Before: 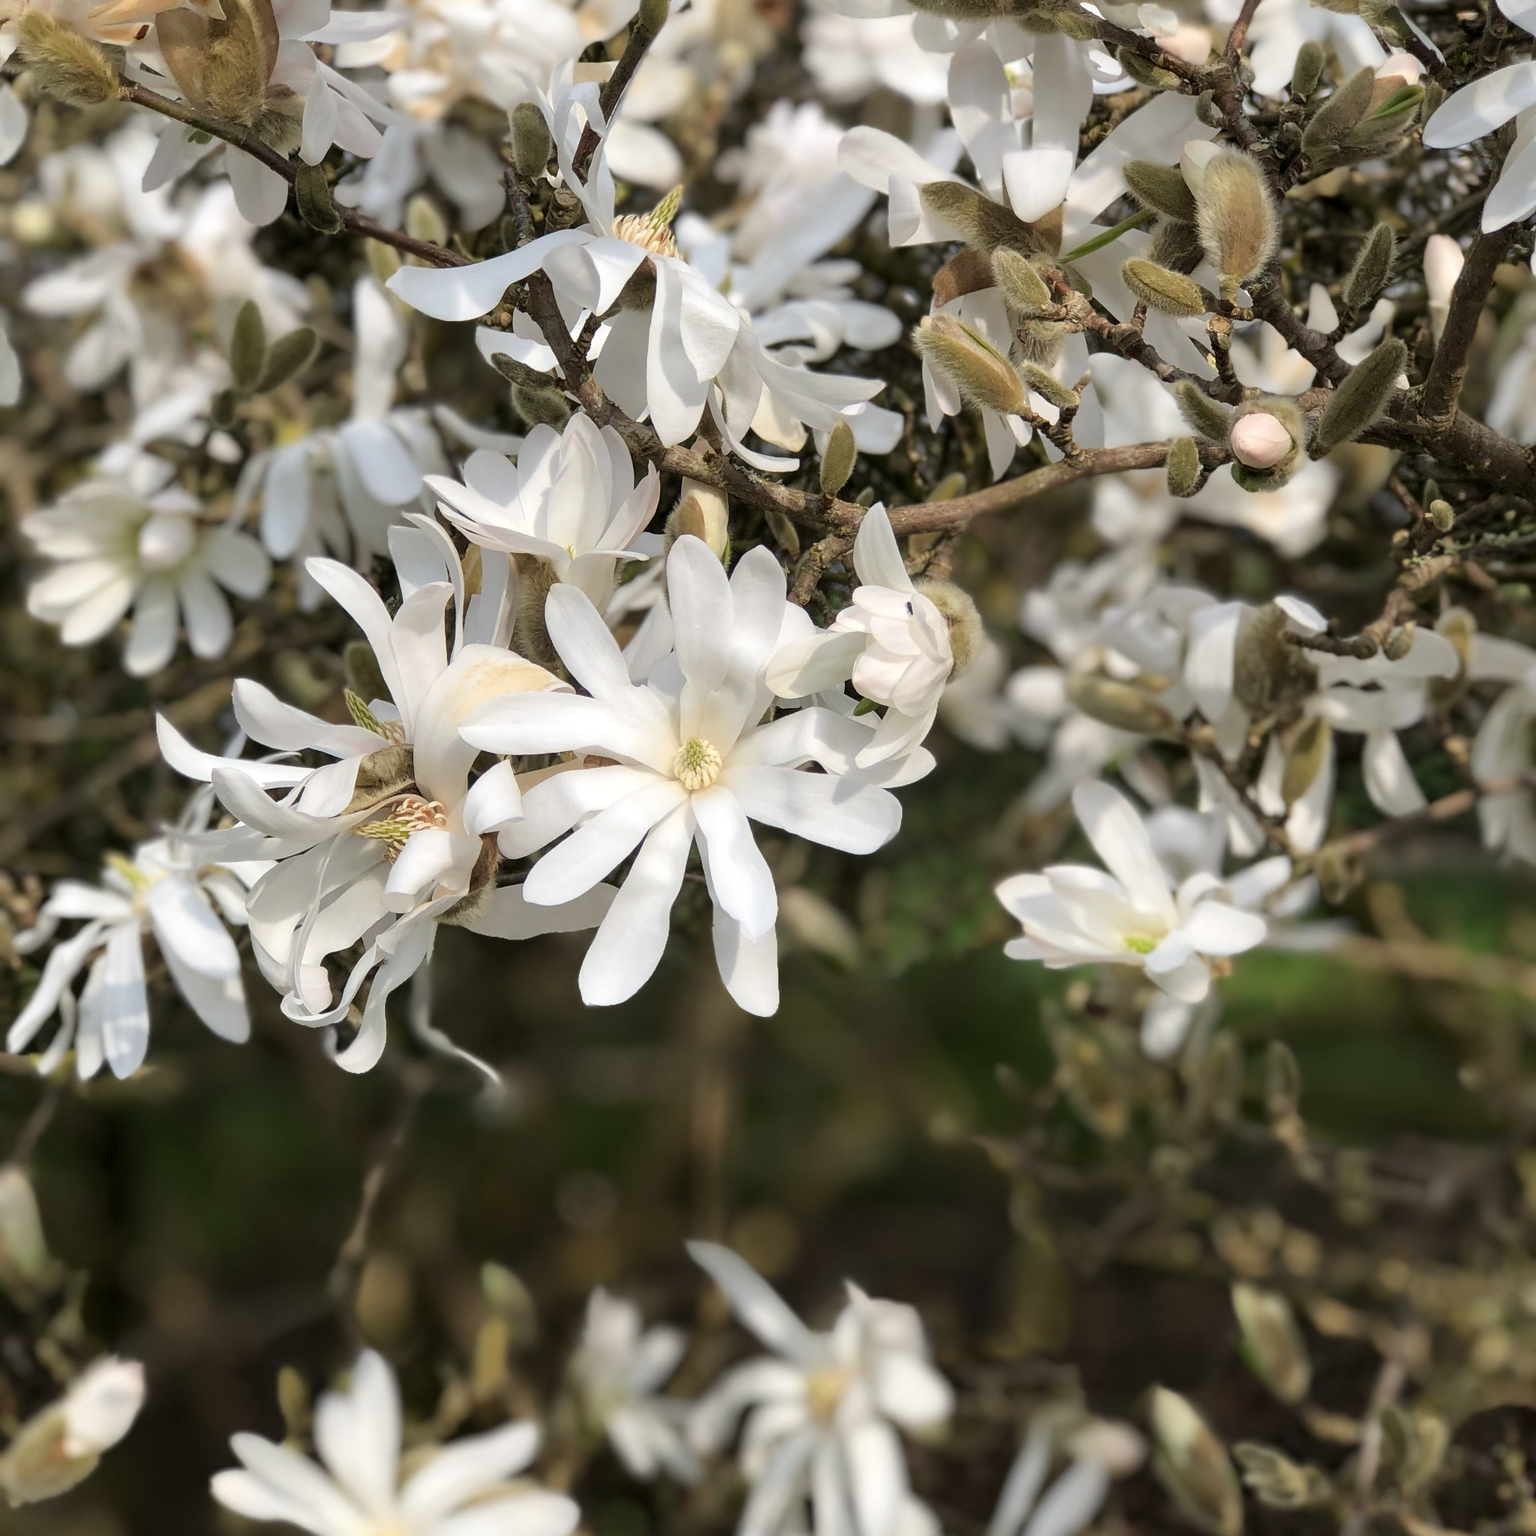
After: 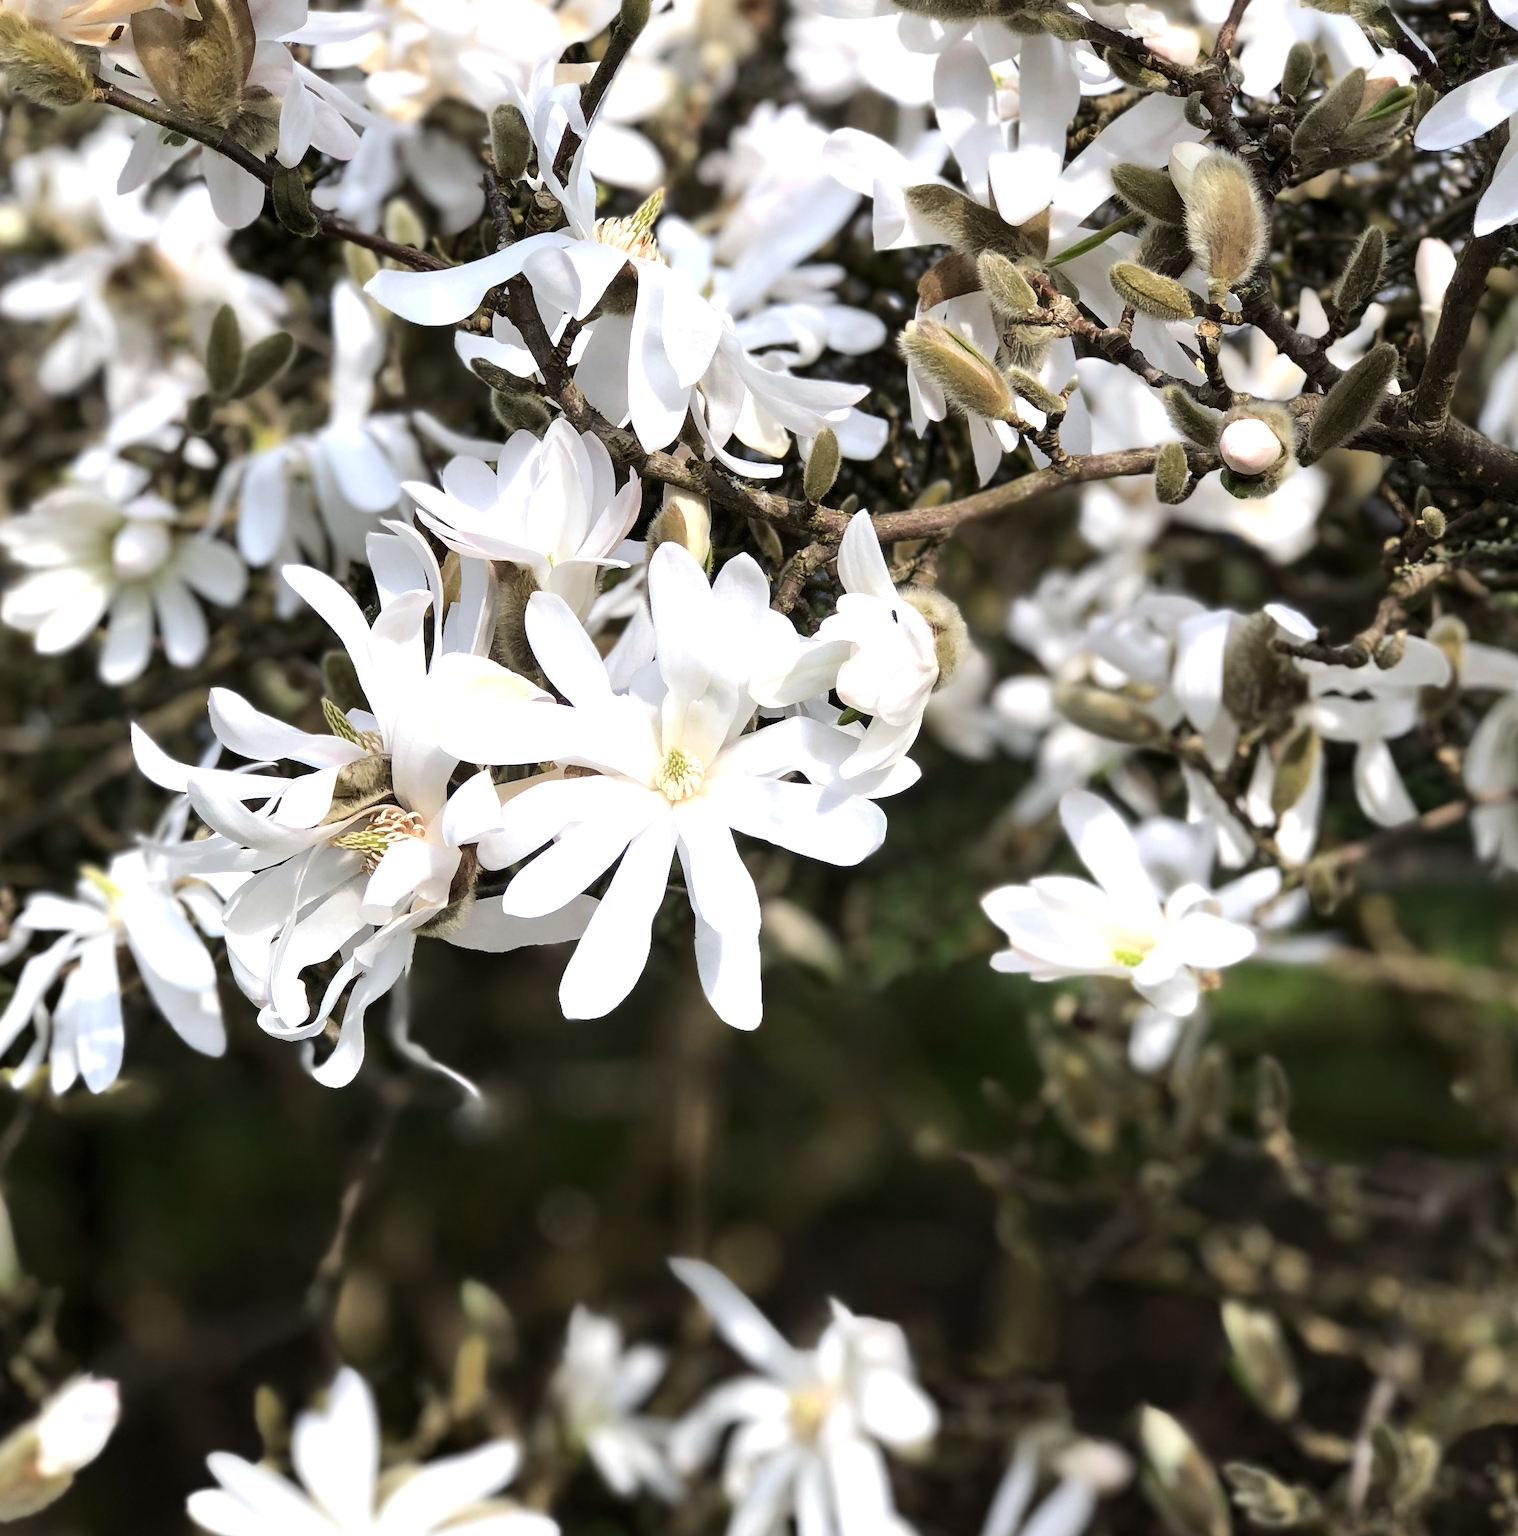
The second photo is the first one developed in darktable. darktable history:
white balance: red 0.984, blue 1.059
crop and rotate: left 1.774%, right 0.633%, bottom 1.28%
tone equalizer: -8 EV -0.75 EV, -7 EV -0.7 EV, -6 EV -0.6 EV, -5 EV -0.4 EV, -3 EV 0.4 EV, -2 EV 0.6 EV, -1 EV 0.7 EV, +0 EV 0.75 EV, edges refinement/feathering 500, mask exposure compensation -1.57 EV, preserve details no
